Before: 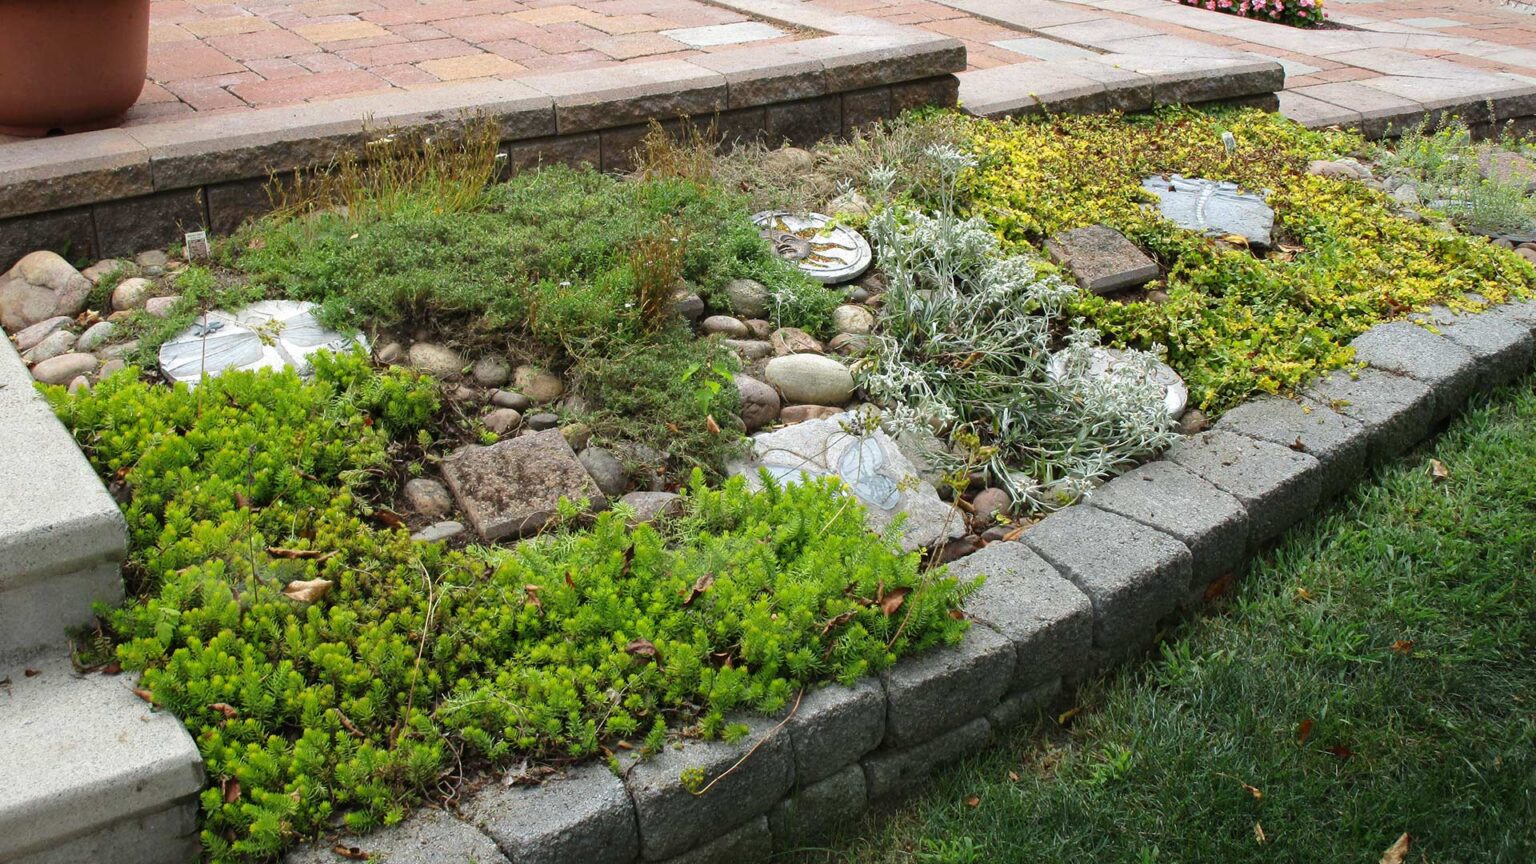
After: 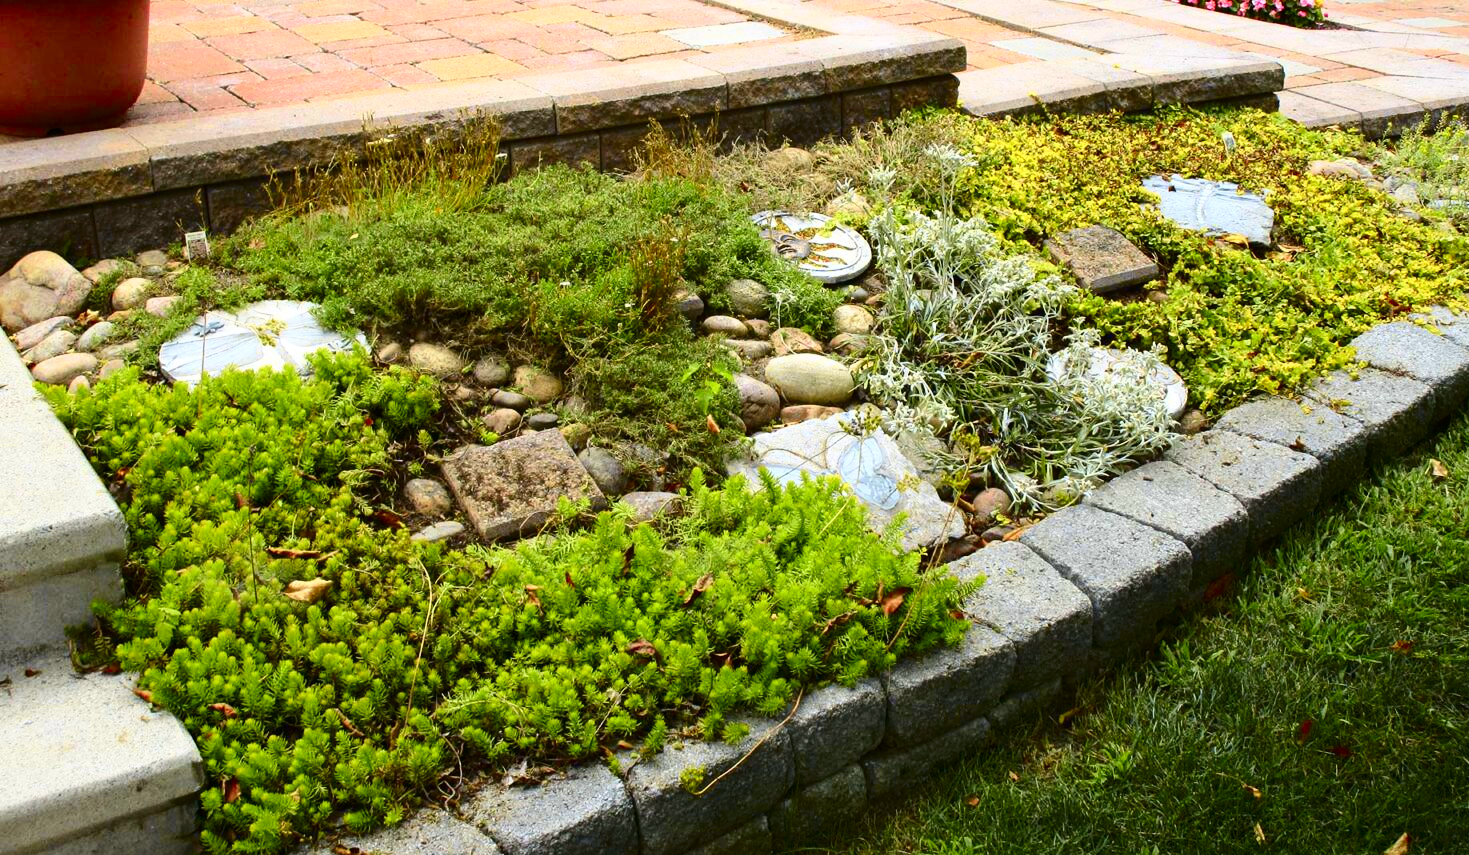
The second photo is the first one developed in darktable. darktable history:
tone curve: curves: ch0 [(0, 0) (0.074, 0.04) (0.157, 0.1) (0.472, 0.515) (0.635, 0.731) (0.768, 0.878) (0.899, 0.969) (1, 1)]; ch1 [(0, 0) (0.08, 0.08) (0.3, 0.3) (0.5, 0.5) (0.539, 0.558) (0.586, 0.658) (0.69, 0.787) (0.92, 0.92) (1, 1)]; ch2 [(0, 0) (0.08, 0.08) (0.3, 0.3) (0.5, 0.5) (0.543, 0.597) (0.597, 0.679) (0.92, 0.92) (1, 1)], color space Lab, independent channels, preserve colors none
crop: right 4.311%, bottom 0.031%
